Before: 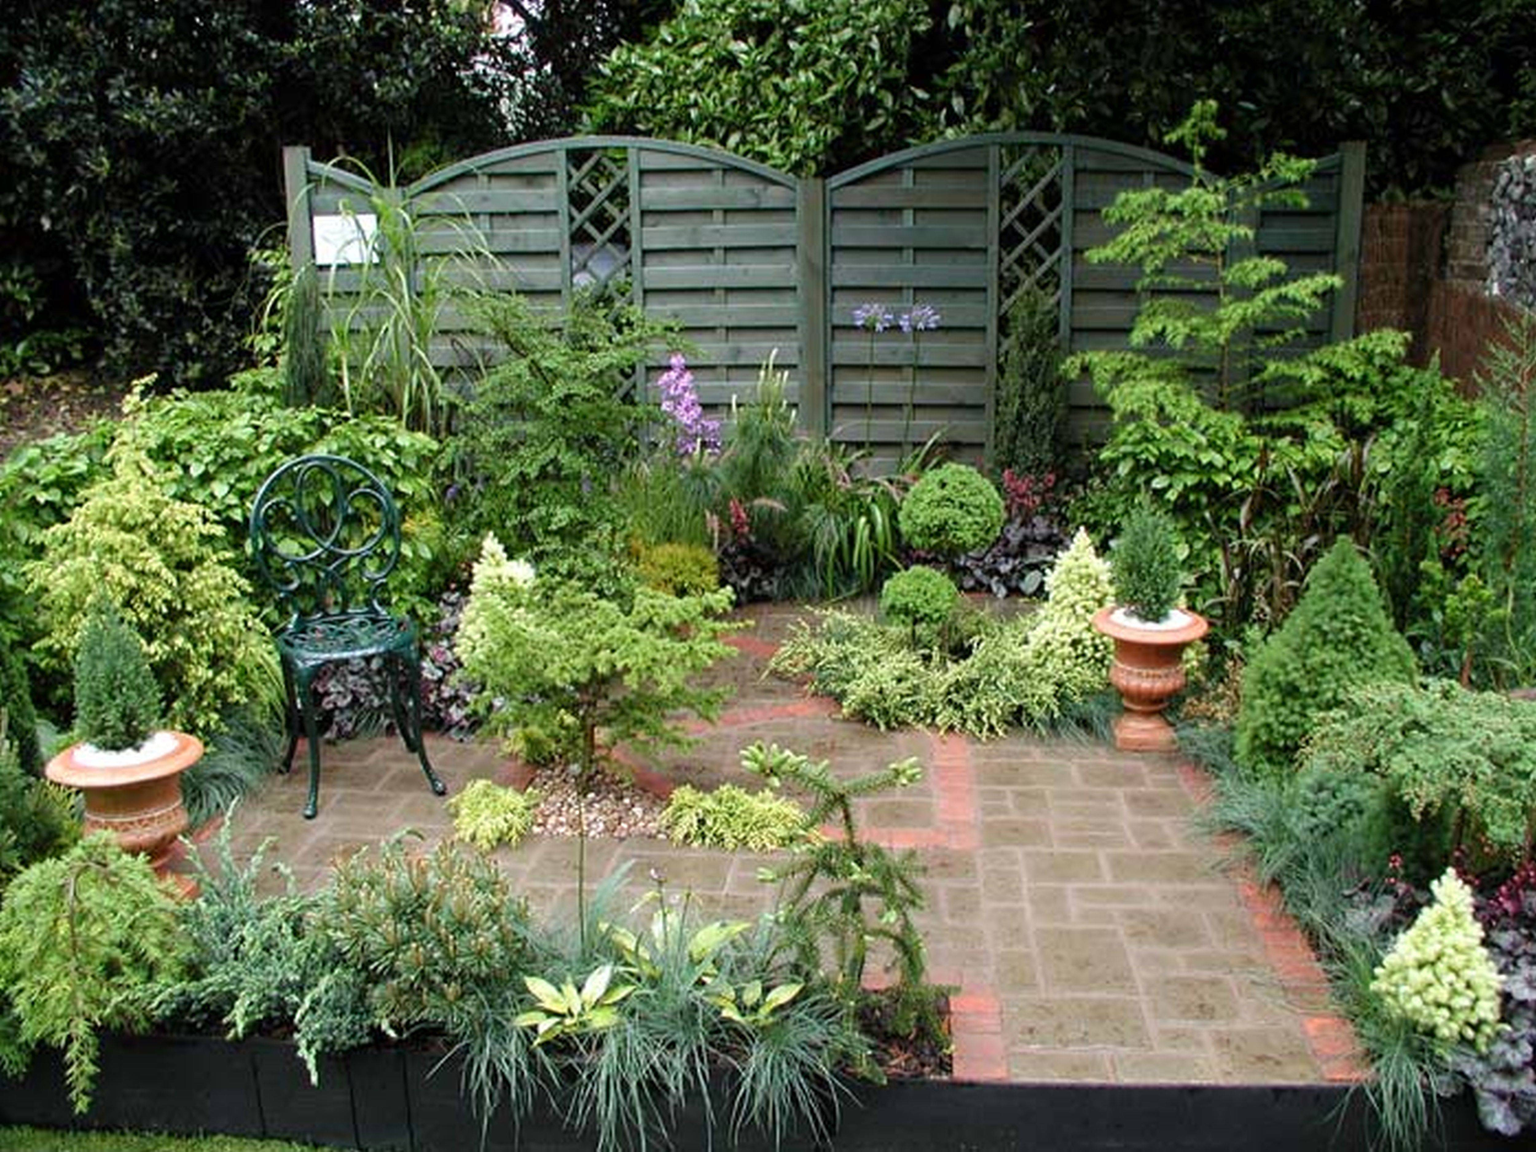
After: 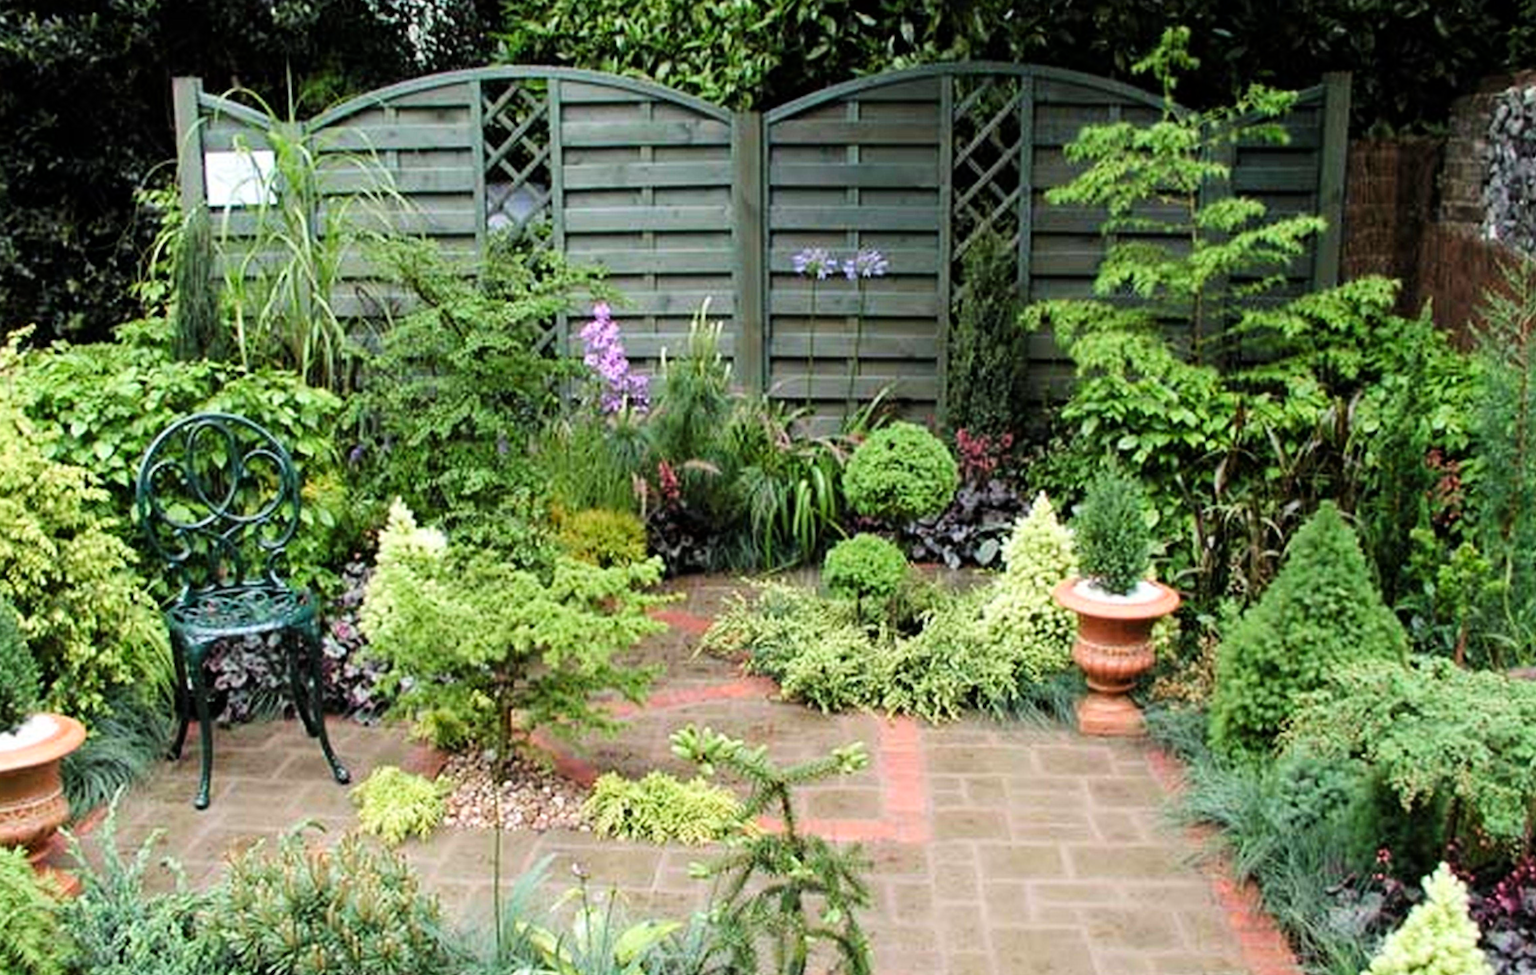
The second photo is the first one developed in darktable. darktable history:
crop: left 8.155%, top 6.611%, bottom 15.385%
tone curve: curves: ch0 [(0, 0) (0.004, 0.001) (0.133, 0.112) (0.325, 0.362) (0.832, 0.893) (1, 1)], color space Lab, linked channels, preserve colors none
